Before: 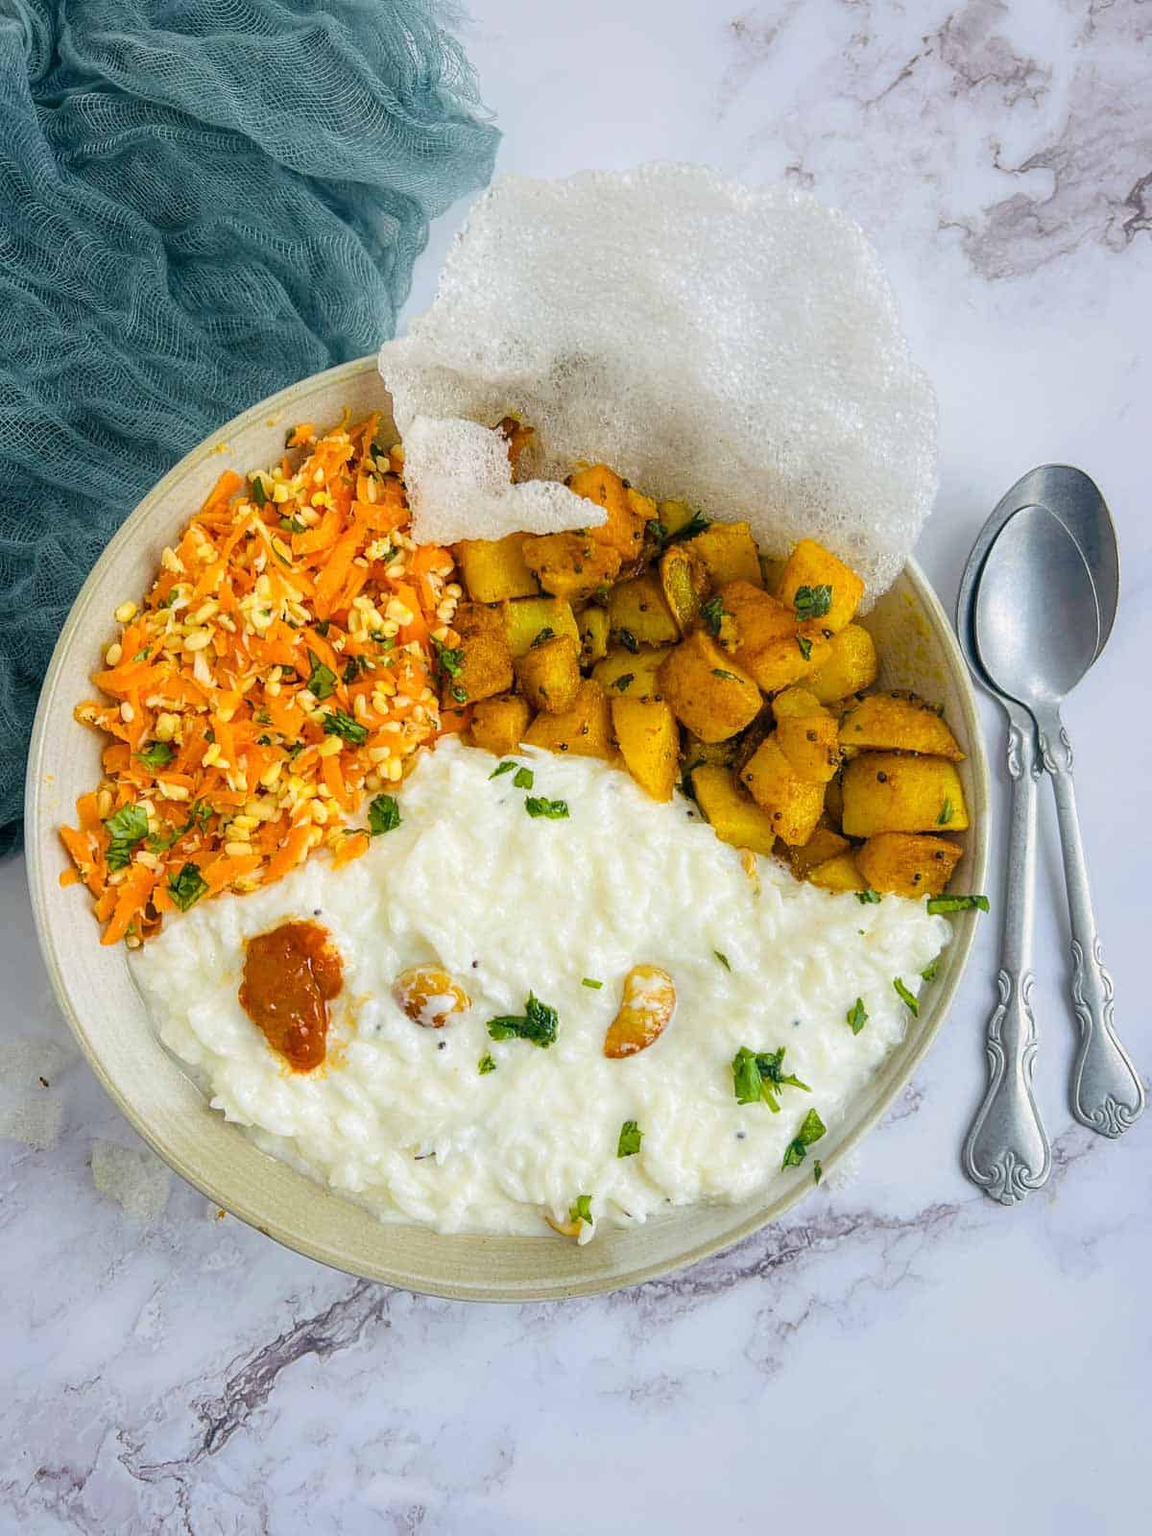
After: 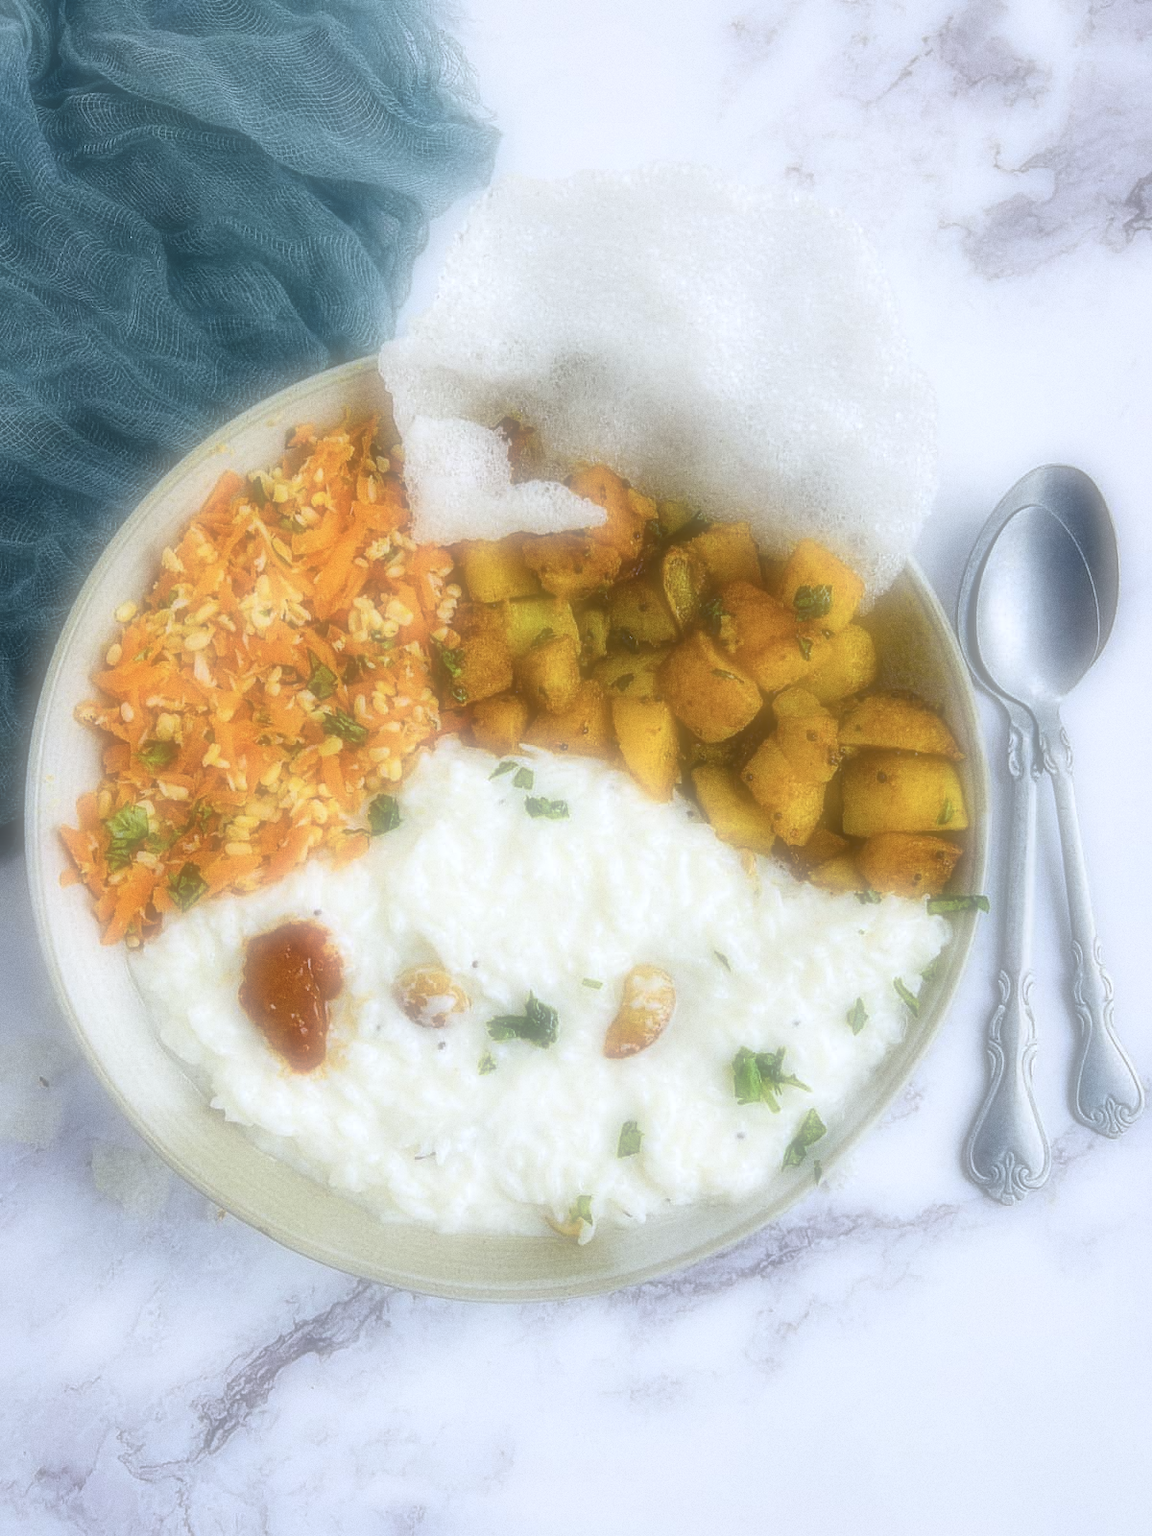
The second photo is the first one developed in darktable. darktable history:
color zones: curves: ch0 [(0.068, 0.464) (0.25, 0.5) (0.48, 0.508) (0.75, 0.536) (0.886, 0.476) (0.967, 0.456)]; ch1 [(0.066, 0.456) (0.25, 0.5) (0.616, 0.508) (0.746, 0.56) (0.934, 0.444)]
white balance: red 0.954, blue 1.079
contrast brightness saturation: contrast 0.11, saturation -0.17
soften: on, module defaults
grain: coarseness 0.09 ISO, strength 40%
exposure: exposure 0.081 EV, compensate highlight preservation false
